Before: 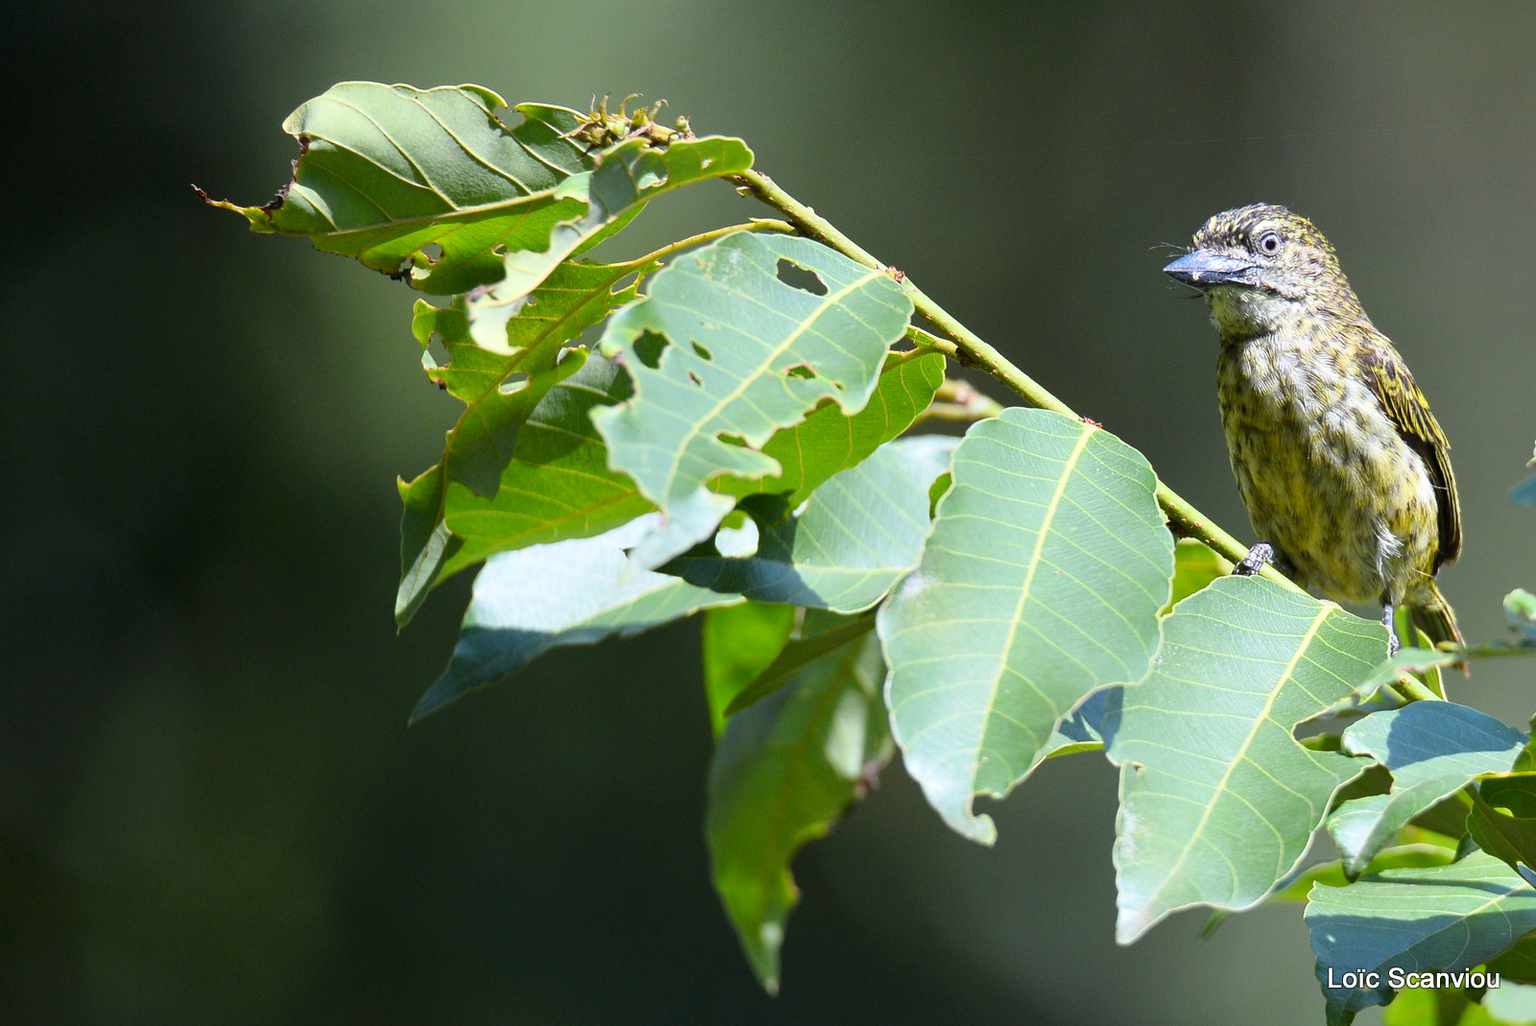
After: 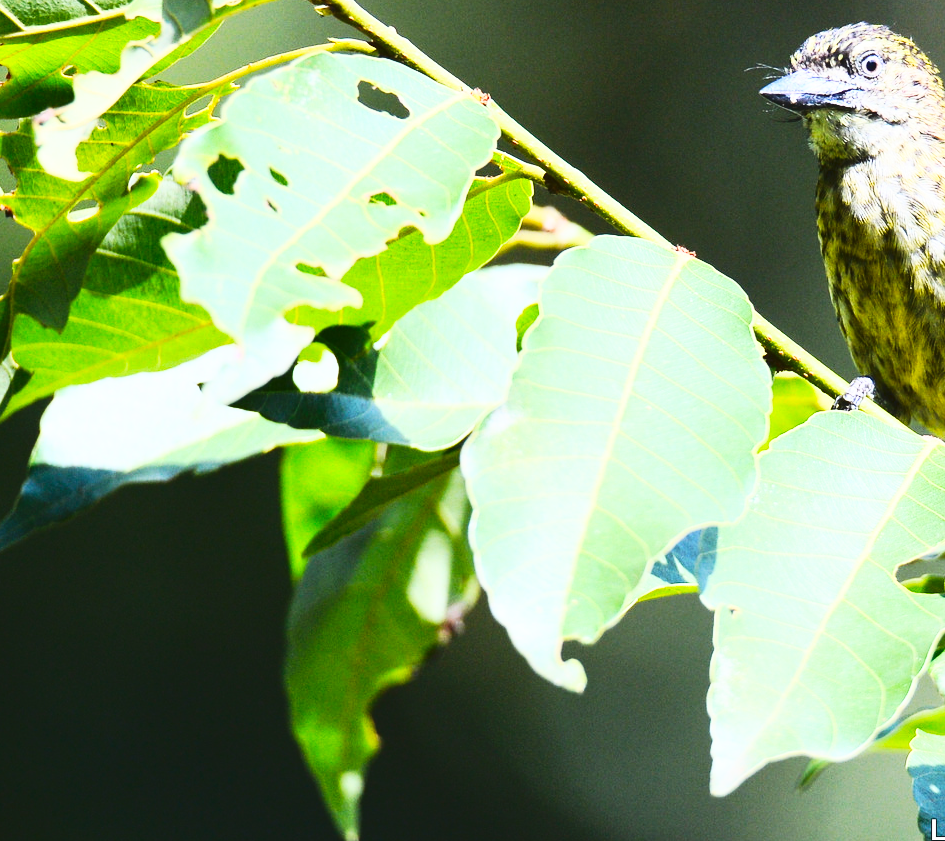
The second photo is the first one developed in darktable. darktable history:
crop and rotate: left 28.256%, top 17.734%, right 12.656%, bottom 3.573%
tone curve: curves: ch0 [(0, 0.058) (0.198, 0.188) (0.512, 0.582) (0.625, 0.754) (0.81, 0.934) (1, 1)], color space Lab, linked channels, preserve colors none
base curve: curves: ch0 [(0, 0) (0.032, 0.025) (0.121, 0.166) (0.206, 0.329) (0.605, 0.79) (1, 1)], preserve colors none
